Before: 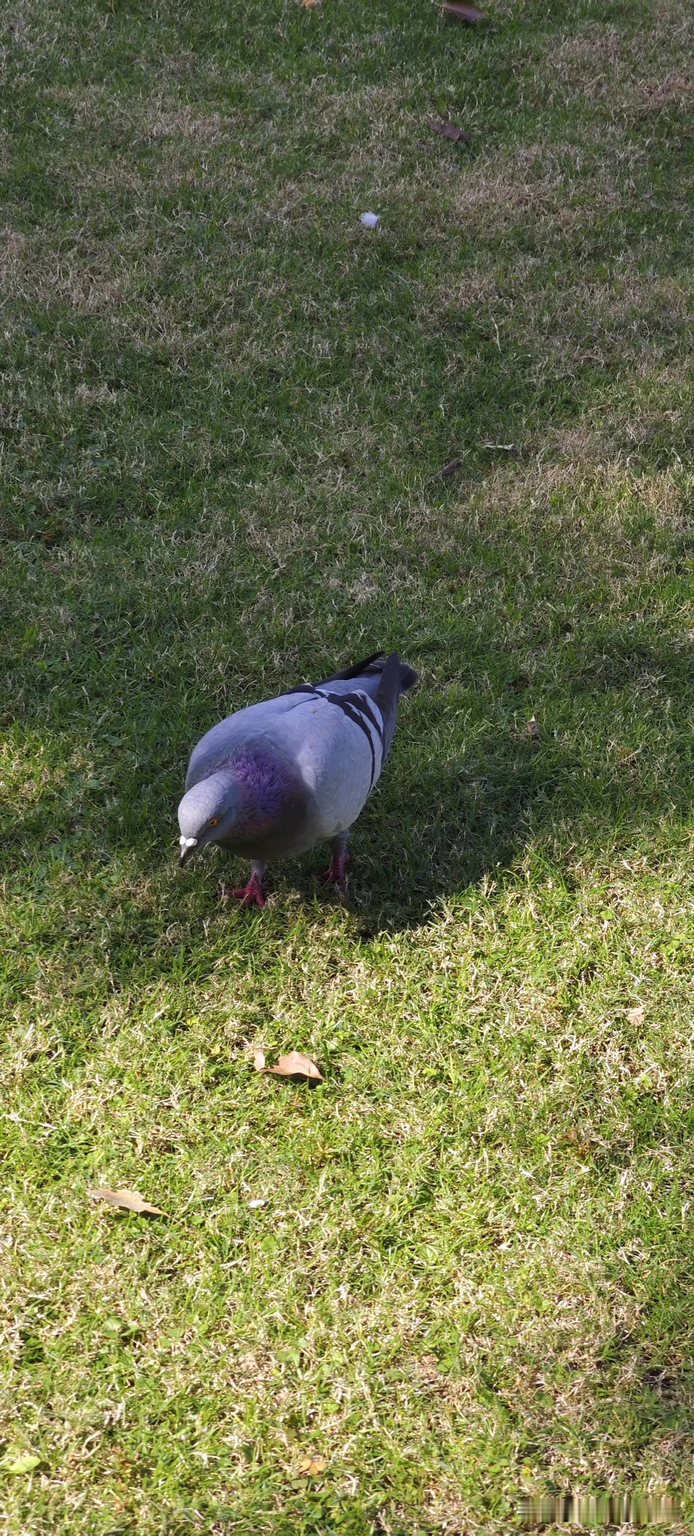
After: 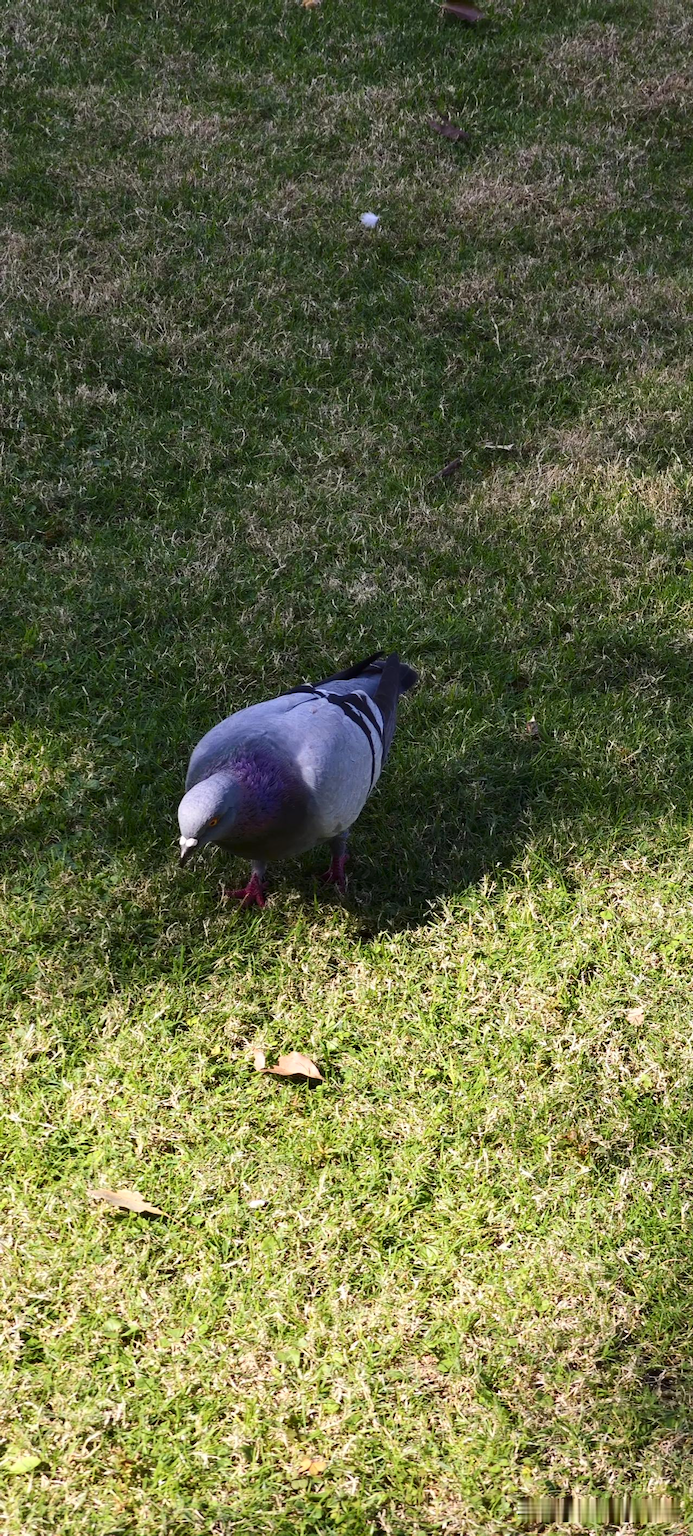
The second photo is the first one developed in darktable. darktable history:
color balance rgb: perceptual saturation grading › global saturation -0.048%, global vibrance 14.886%
contrast brightness saturation: contrast 0.224
